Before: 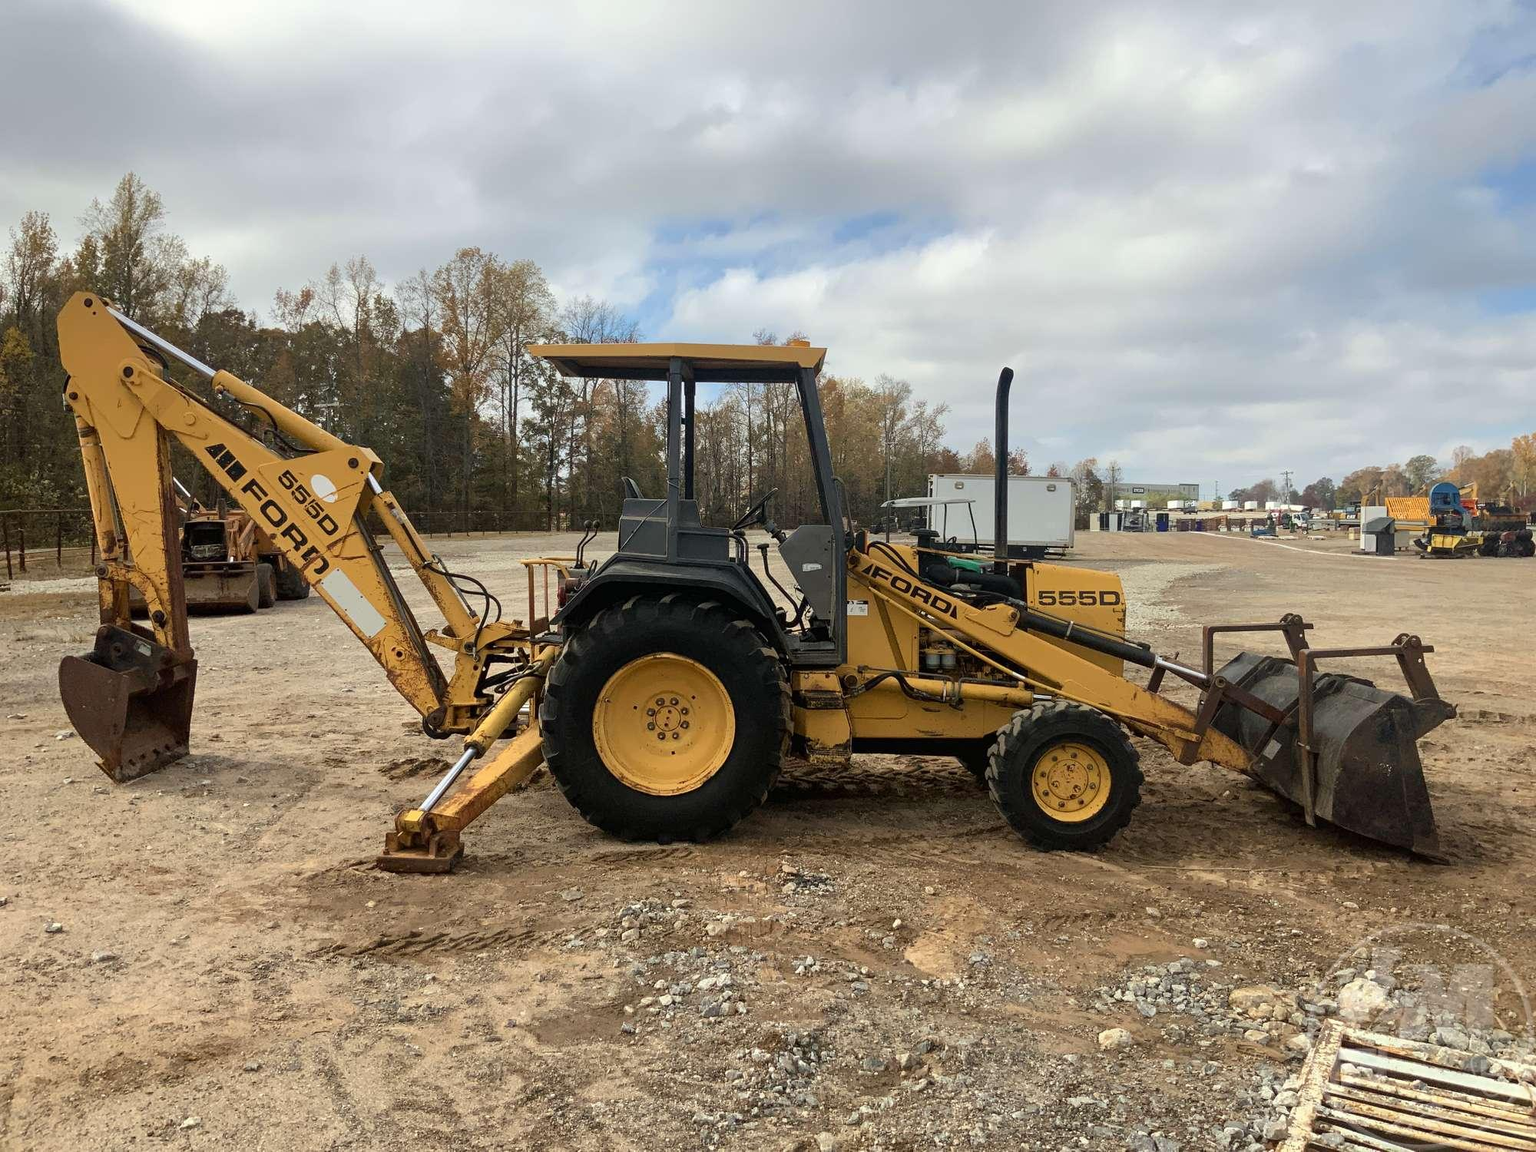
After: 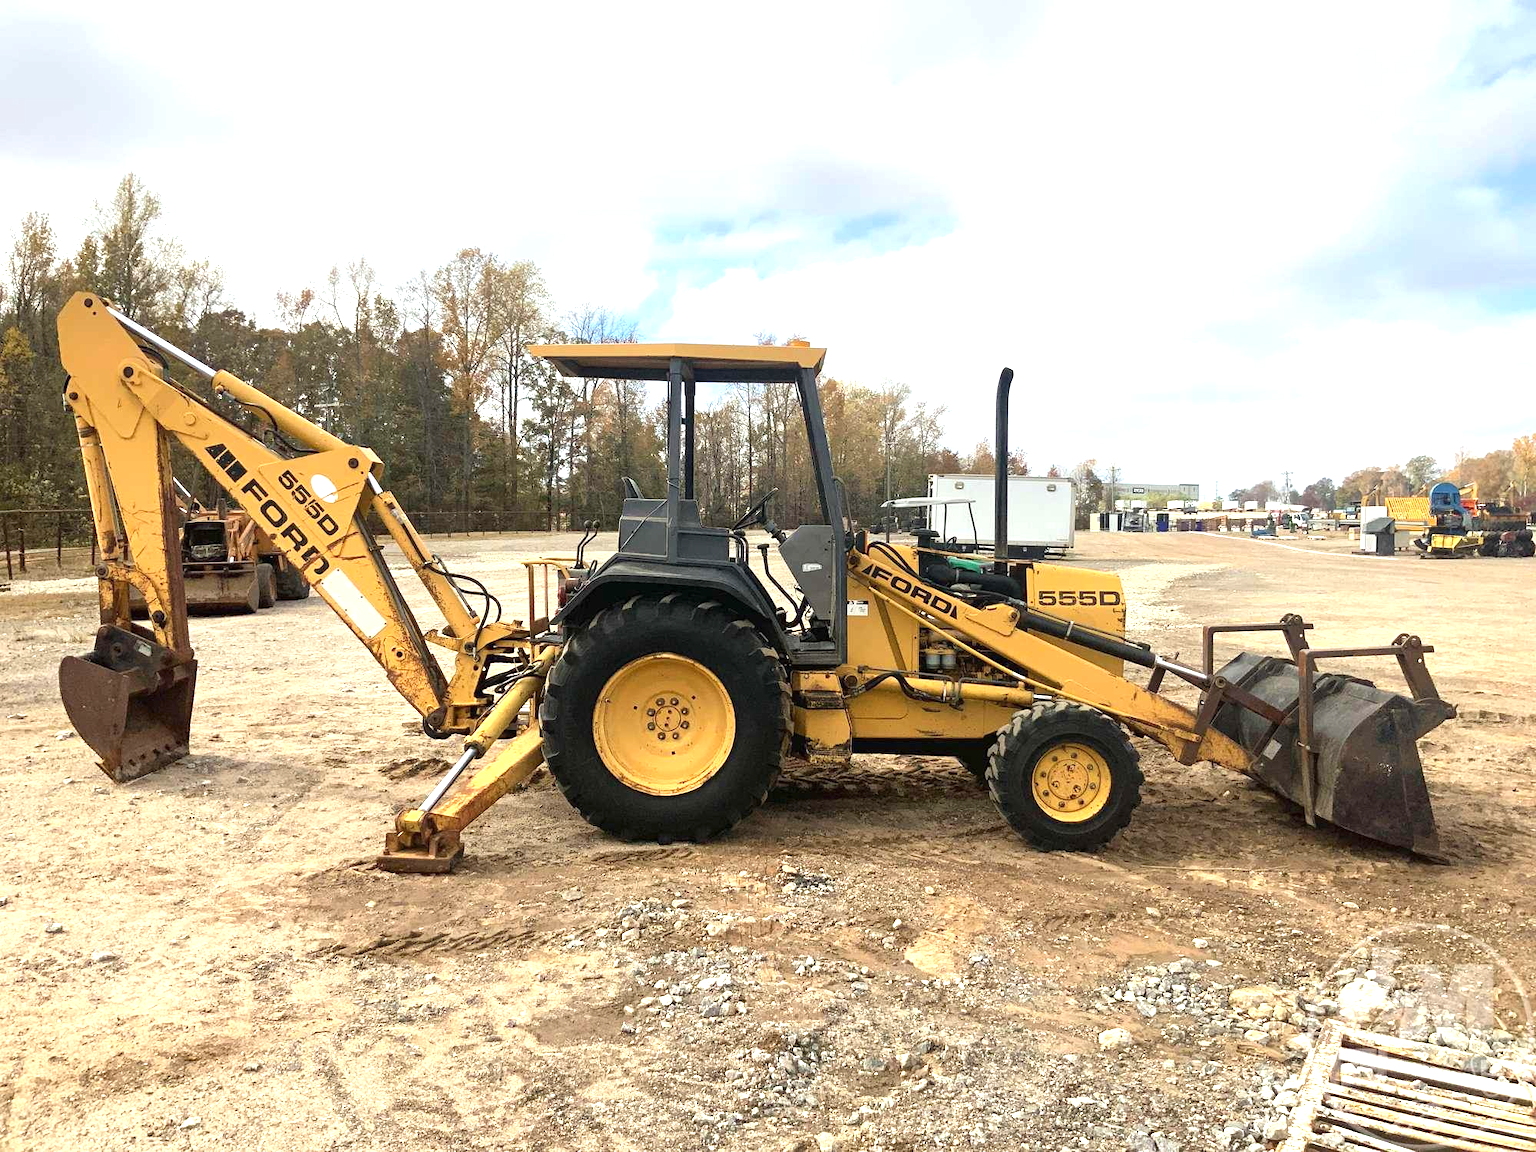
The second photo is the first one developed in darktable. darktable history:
exposure: black level correction 0, exposure 1.095 EV, compensate exposure bias true, compensate highlight preservation false
